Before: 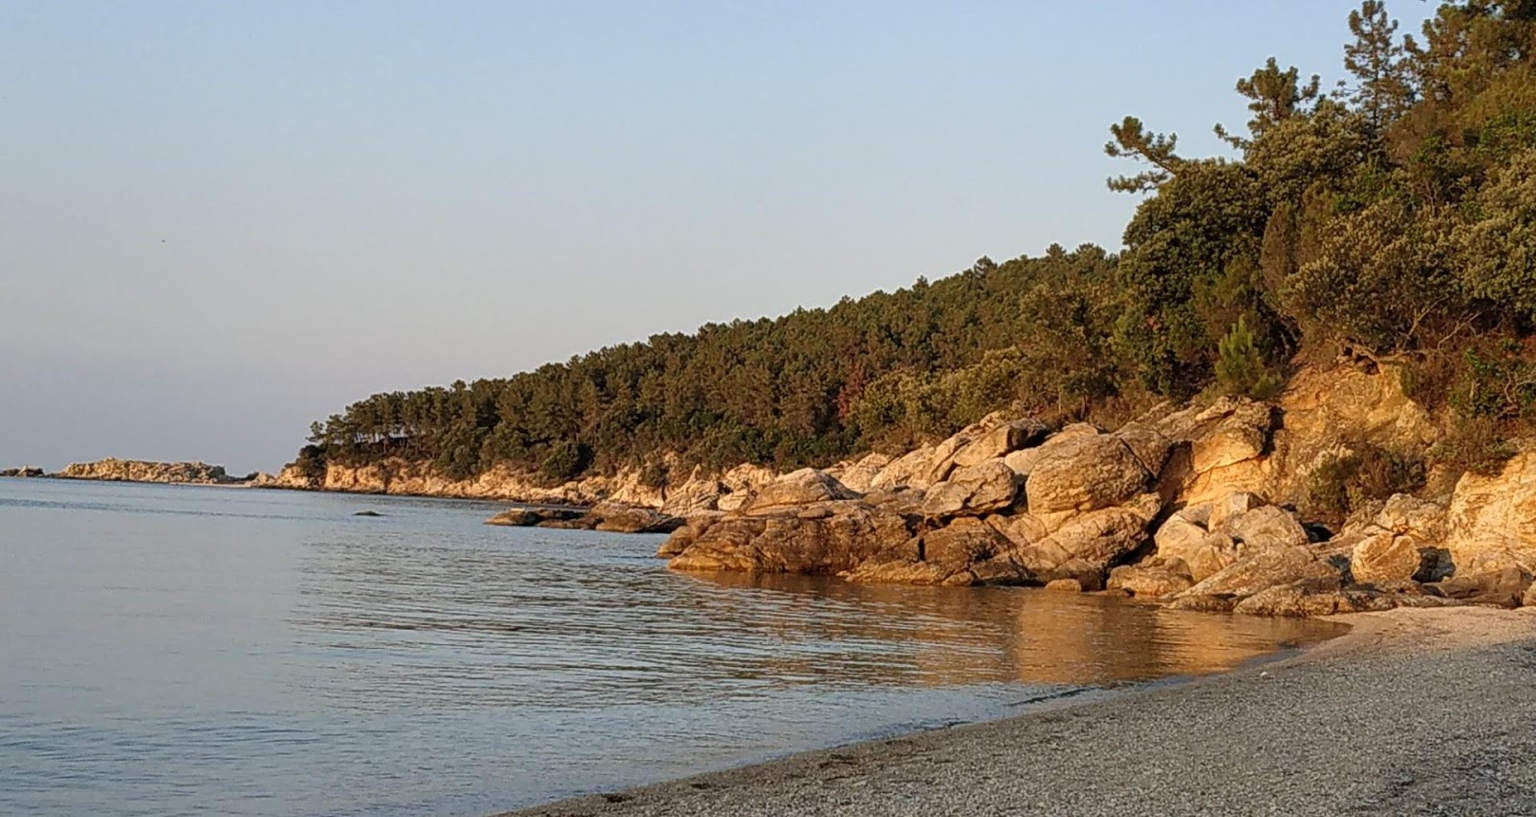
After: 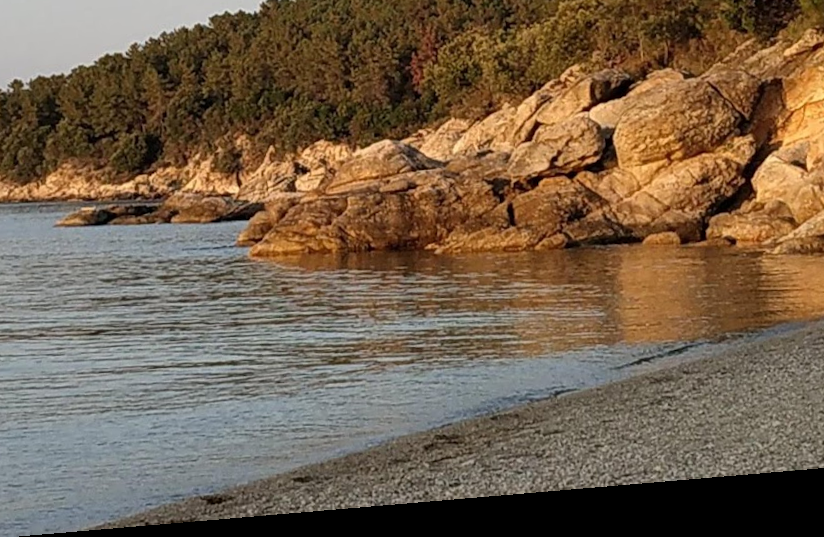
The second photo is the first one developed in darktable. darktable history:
crop: left 29.672%, top 41.786%, right 20.851%, bottom 3.487%
rotate and perspective: rotation -4.86°, automatic cropping off
